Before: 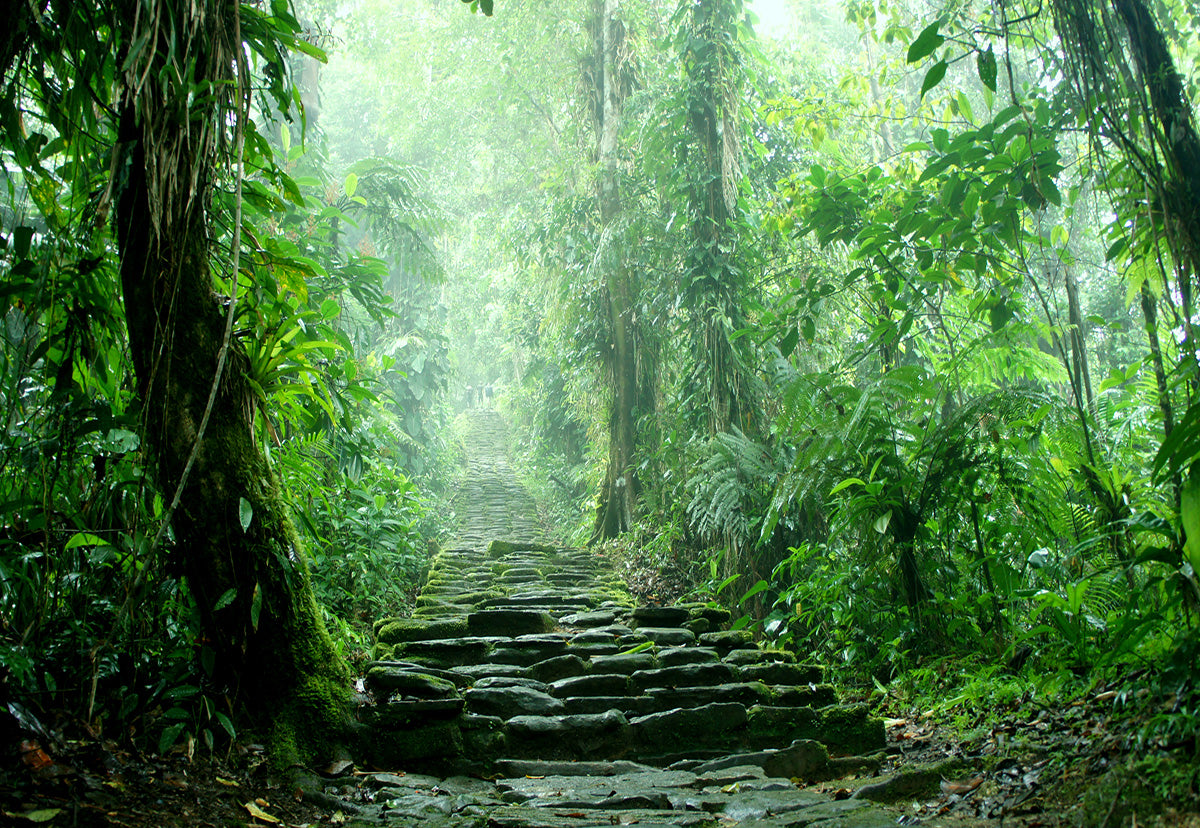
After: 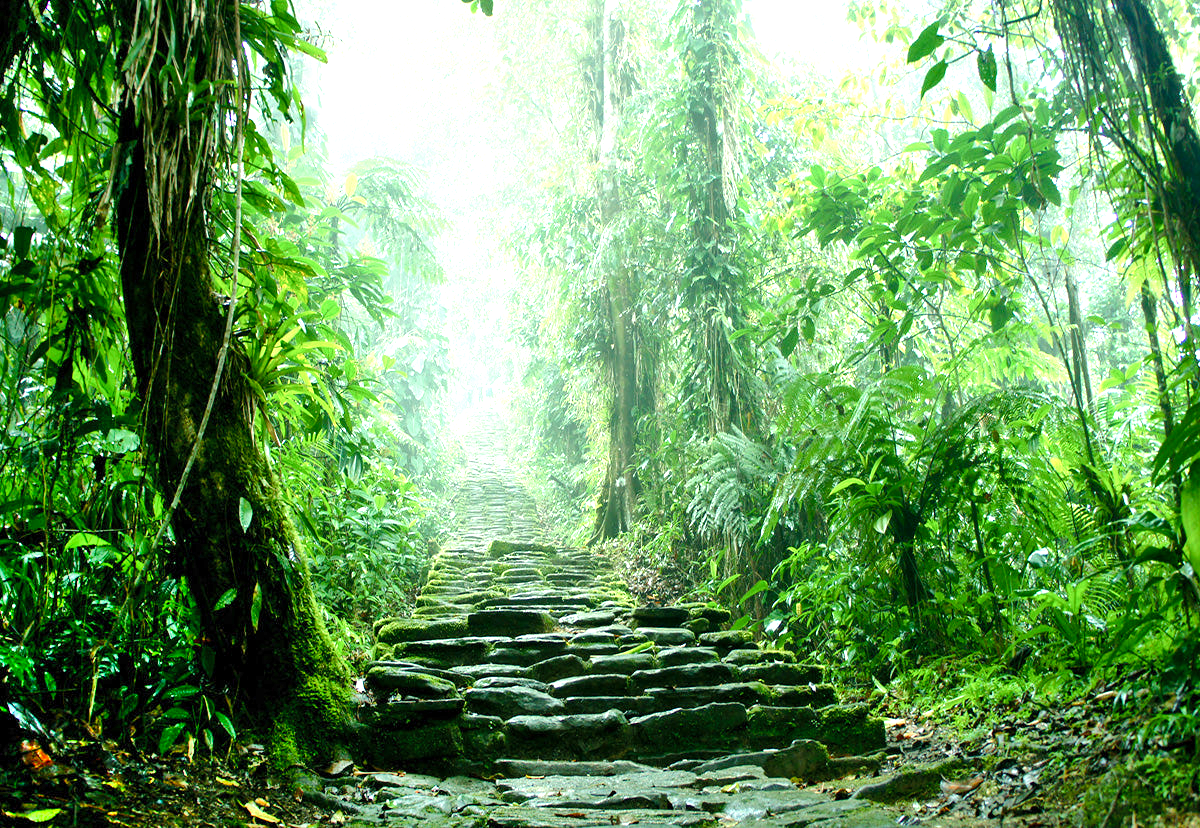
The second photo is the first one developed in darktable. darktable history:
color balance rgb: perceptual saturation grading › global saturation 20%, perceptual saturation grading › highlights -25%, perceptual saturation grading › shadows 25%
exposure: exposure 0.6 EV, compensate highlight preservation false
shadows and highlights: radius 110.86, shadows 51.09, white point adjustment 9.16, highlights -4.17, highlights color adjustment 32.2%, soften with gaussian
